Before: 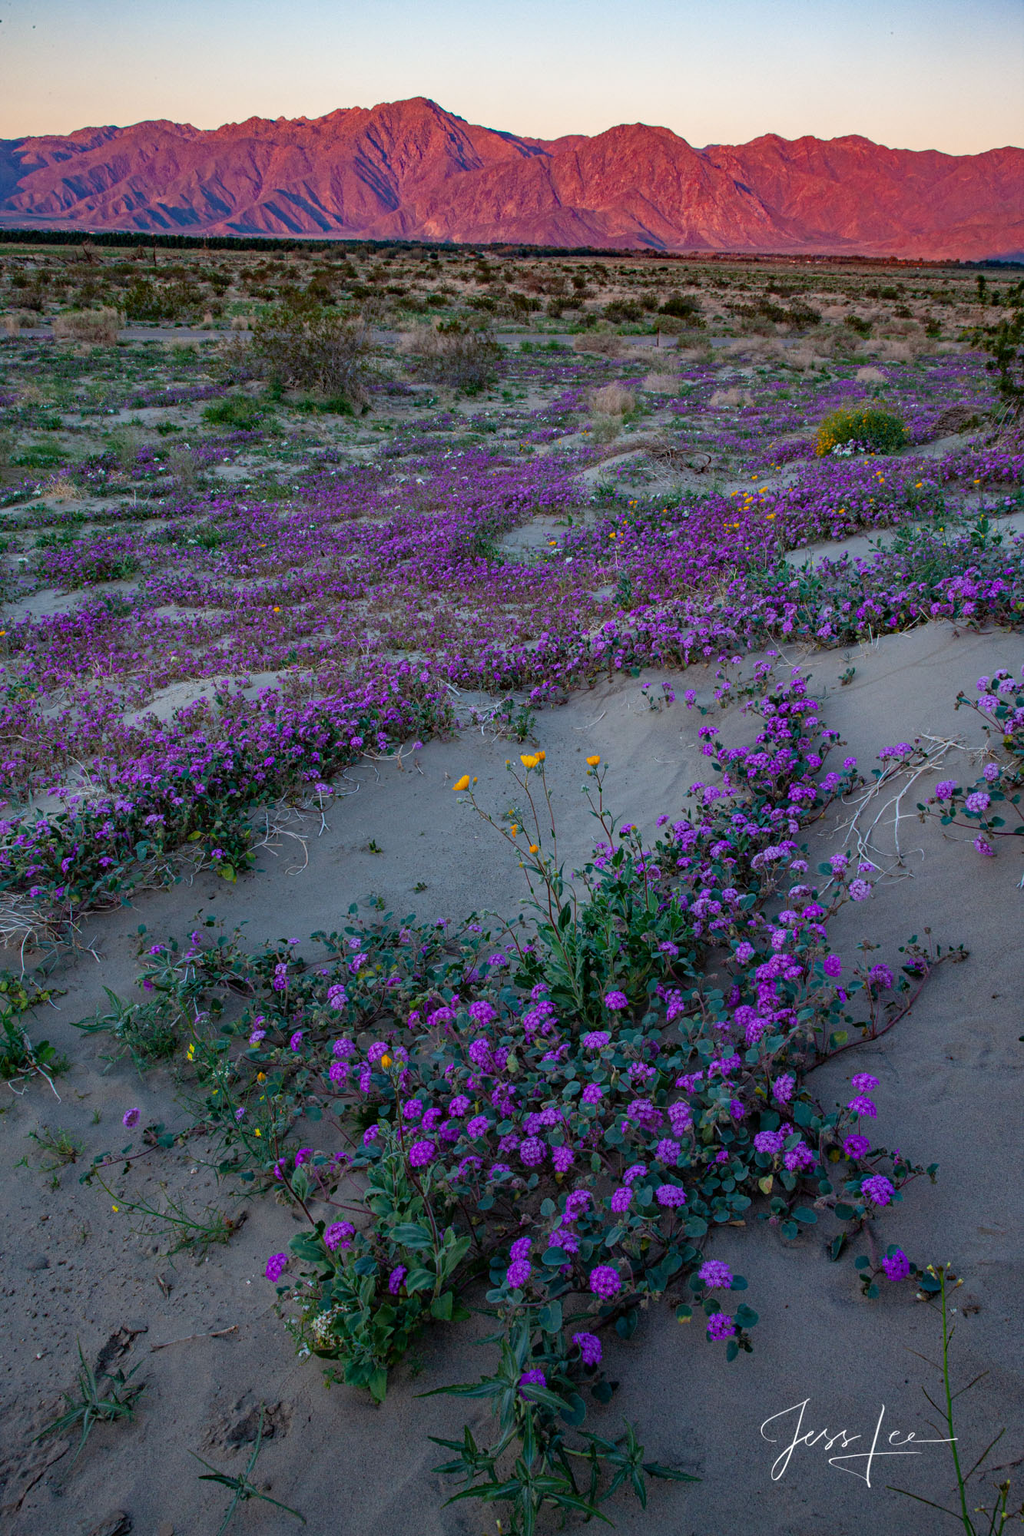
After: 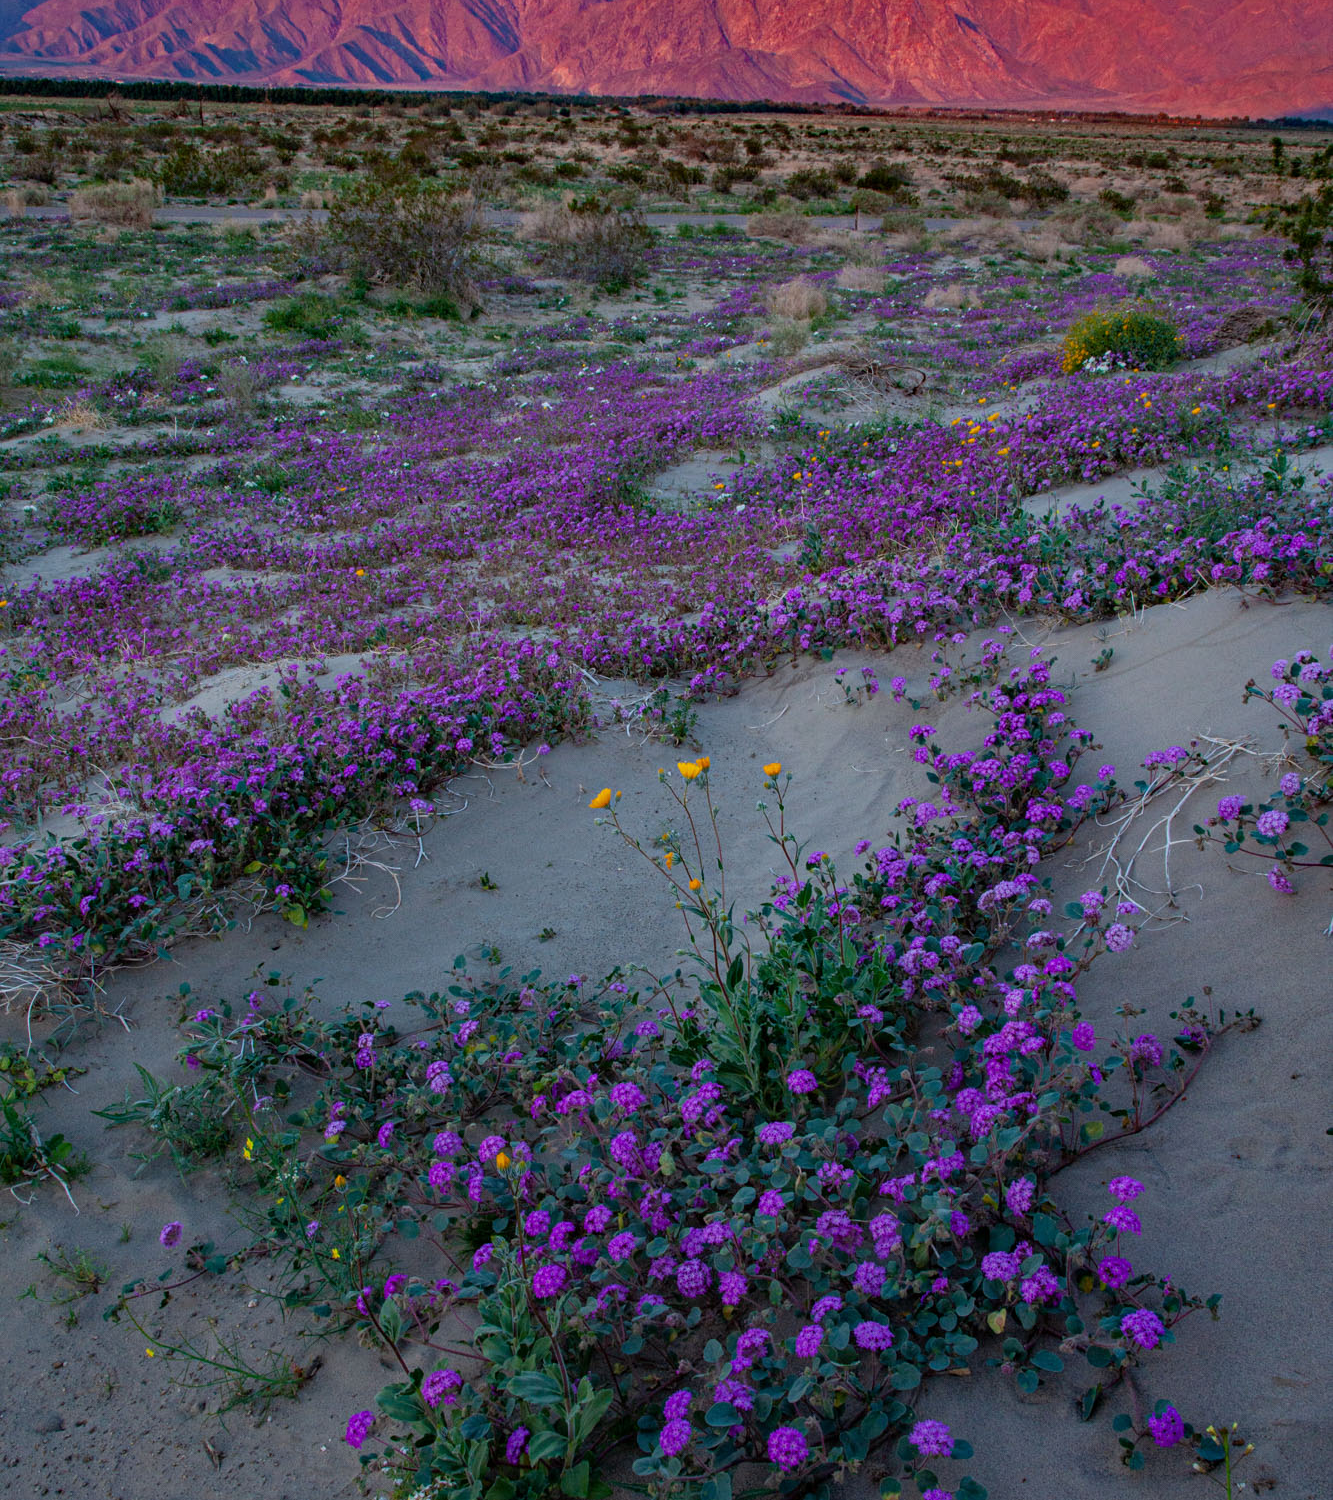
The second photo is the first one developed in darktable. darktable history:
crop: top 11.052%, bottom 13.942%
